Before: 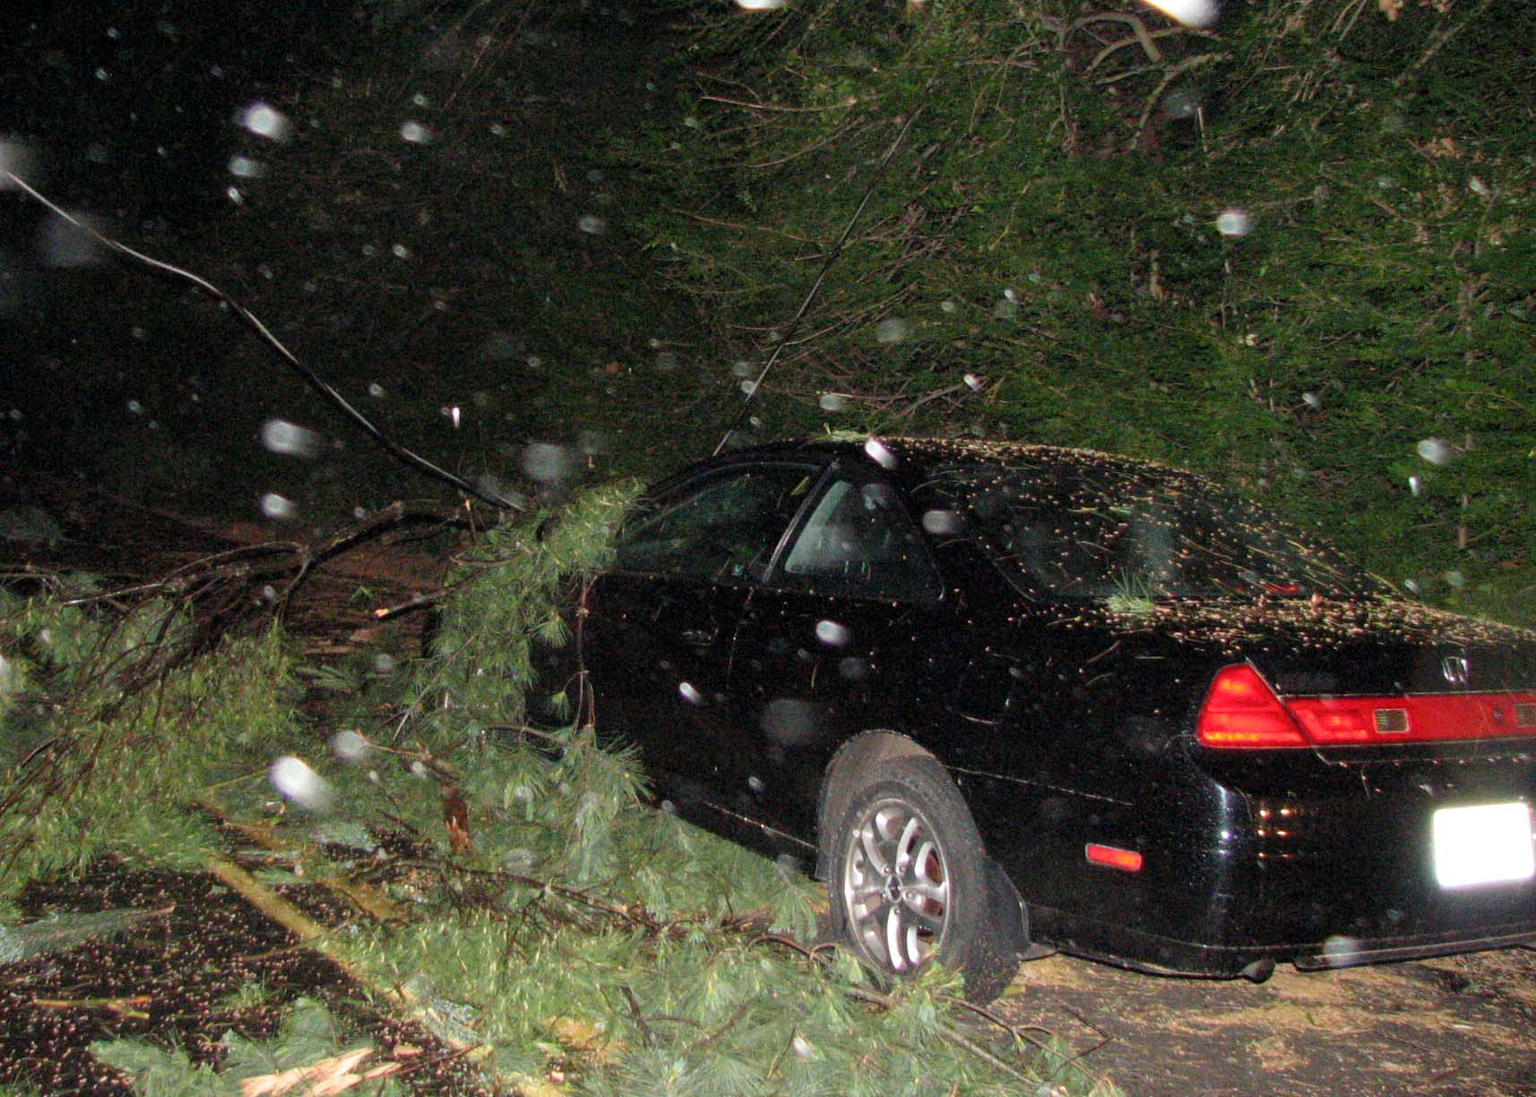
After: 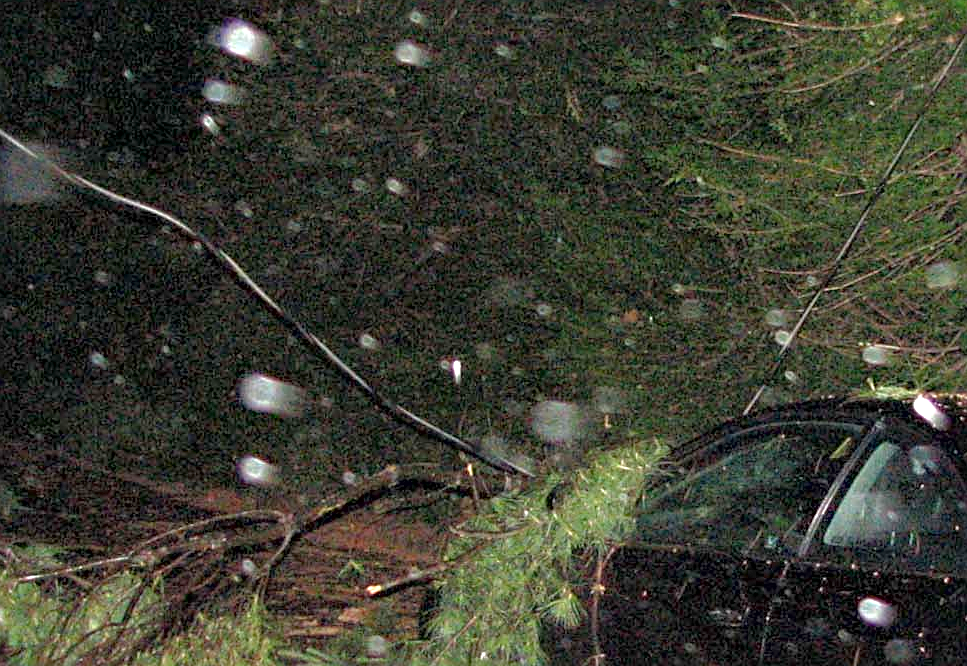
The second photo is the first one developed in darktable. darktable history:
color zones: curves: ch0 [(0, 0.5) (0.143, 0.5) (0.286, 0.5) (0.429, 0.5) (0.571, 0.5) (0.714, 0.476) (0.857, 0.5) (1, 0.5)]; ch2 [(0, 0.5) (0.143, 0.5) (0.286, 0.5) (0.429, 0.5) (0.571, 0.5) (0.714, 0.487) (0.857, 0.5) (1, 0.5)], mix -93.47%
crop and rotate: left 3.069%, top 7.703%, right 40.462%, bottom 37.882%
tone curve: curves: ch1 [(0, 0) (0.214, 0.291) (0.372, 0.44) (0.463, 0.476) (0.498, 0.502) (0.521, 0.531) (1, 1)]; ch2 [(0, 0) (0.456, 0.447) (0.5, 0.5) (0.547, 0.557) (0.592, 0.57) (0.631, 0.602) (1, 1)], color space Lab, linked channels, preserve colors none
exposure: black level correction 0, exposure 1.199 EV, compensate highlight preservation false
haze removal: adaptive false
local contrast: mode bilateral grid, contrast 19, coarseness 51, detail 127%, midtone range 0.2
tone equalizer: -8 EV 0.231 EV, -7 EV 0.382 EV, -6 EV 0.415 EV, -5 EV 0.227 EV, -3 EV -0.263 EV, -2 EV -0.42 EV, -1 EV -0.438 EV, +0 EV -0.253 EV, edges refinement/feathering 500, mask exposure compensation -1.57 EV, preserve details no
sharpen: on, module defaults
